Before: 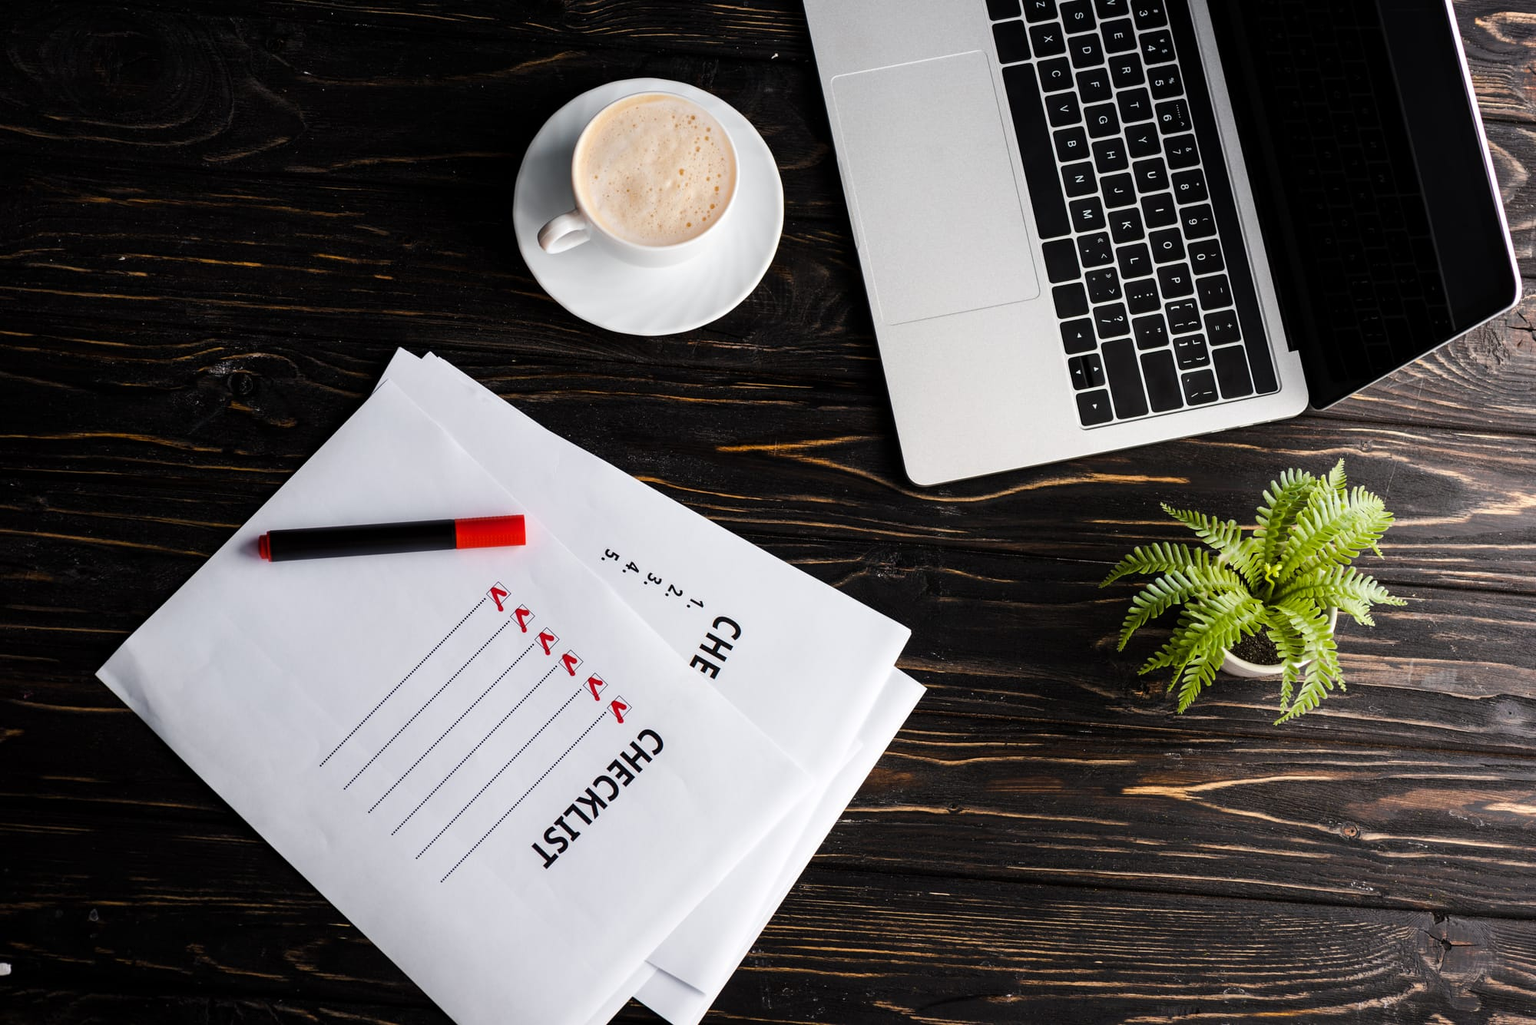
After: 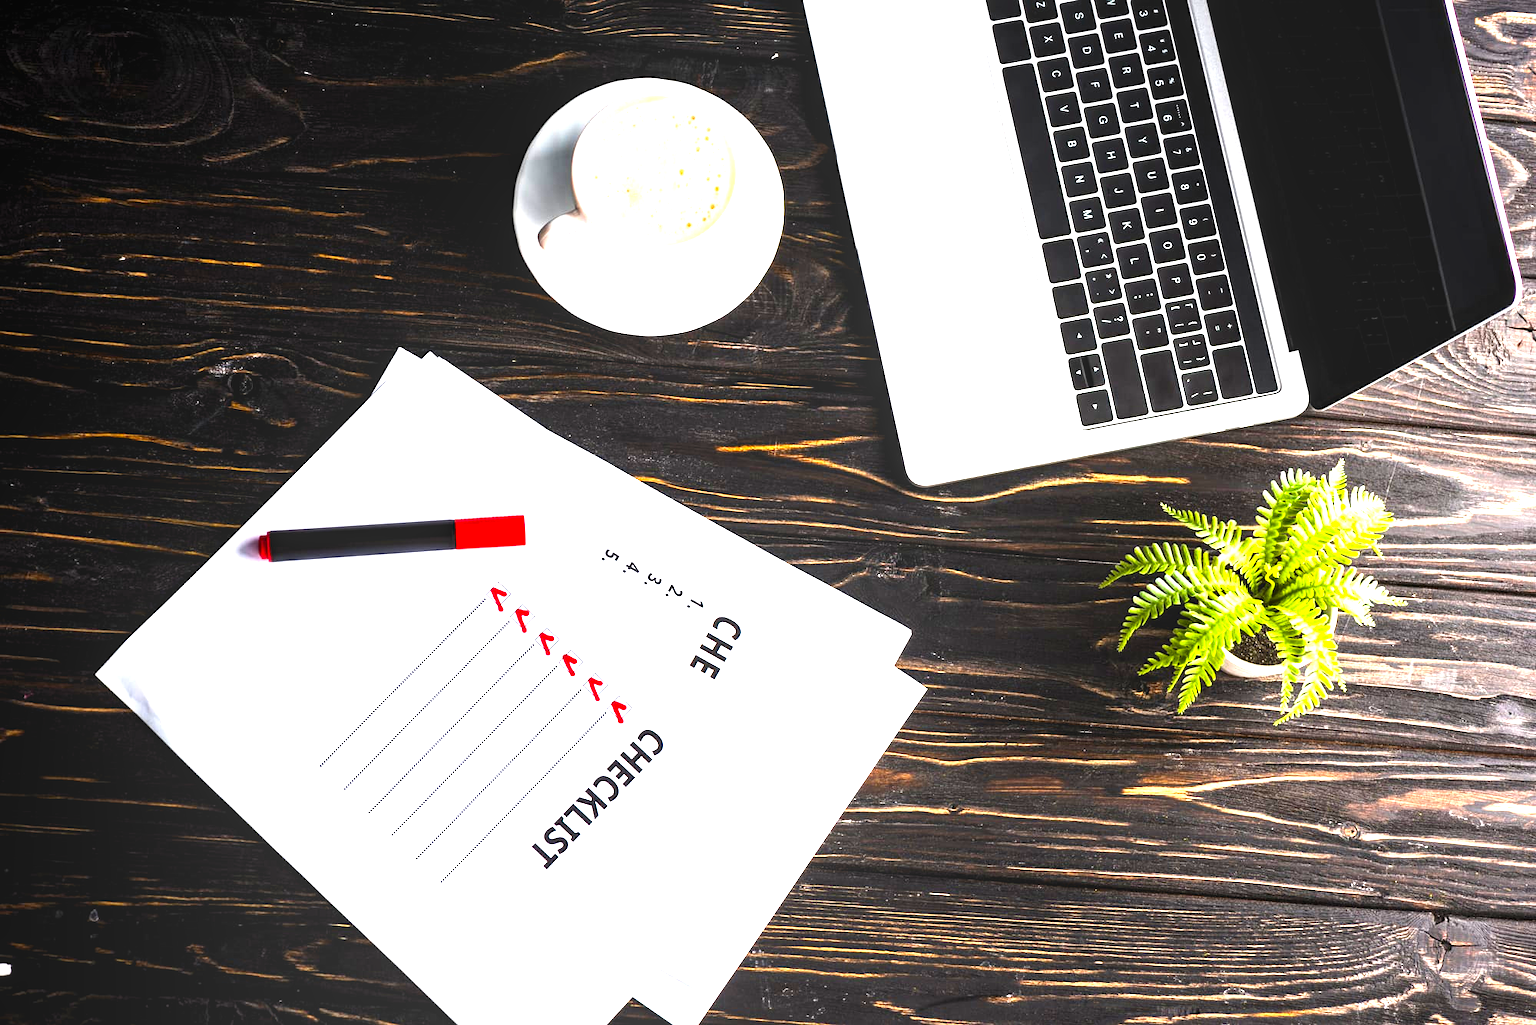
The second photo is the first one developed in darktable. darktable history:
levels: levels [0.016, 0.5, 0.996]
local contrast: detail 110%
contrast brightness saturation: contrast 0.12, brightness -0.12, saturation 0.2
exposure: exposure 2 EV, compensate exposure bias true, compensate highlight preservation false
